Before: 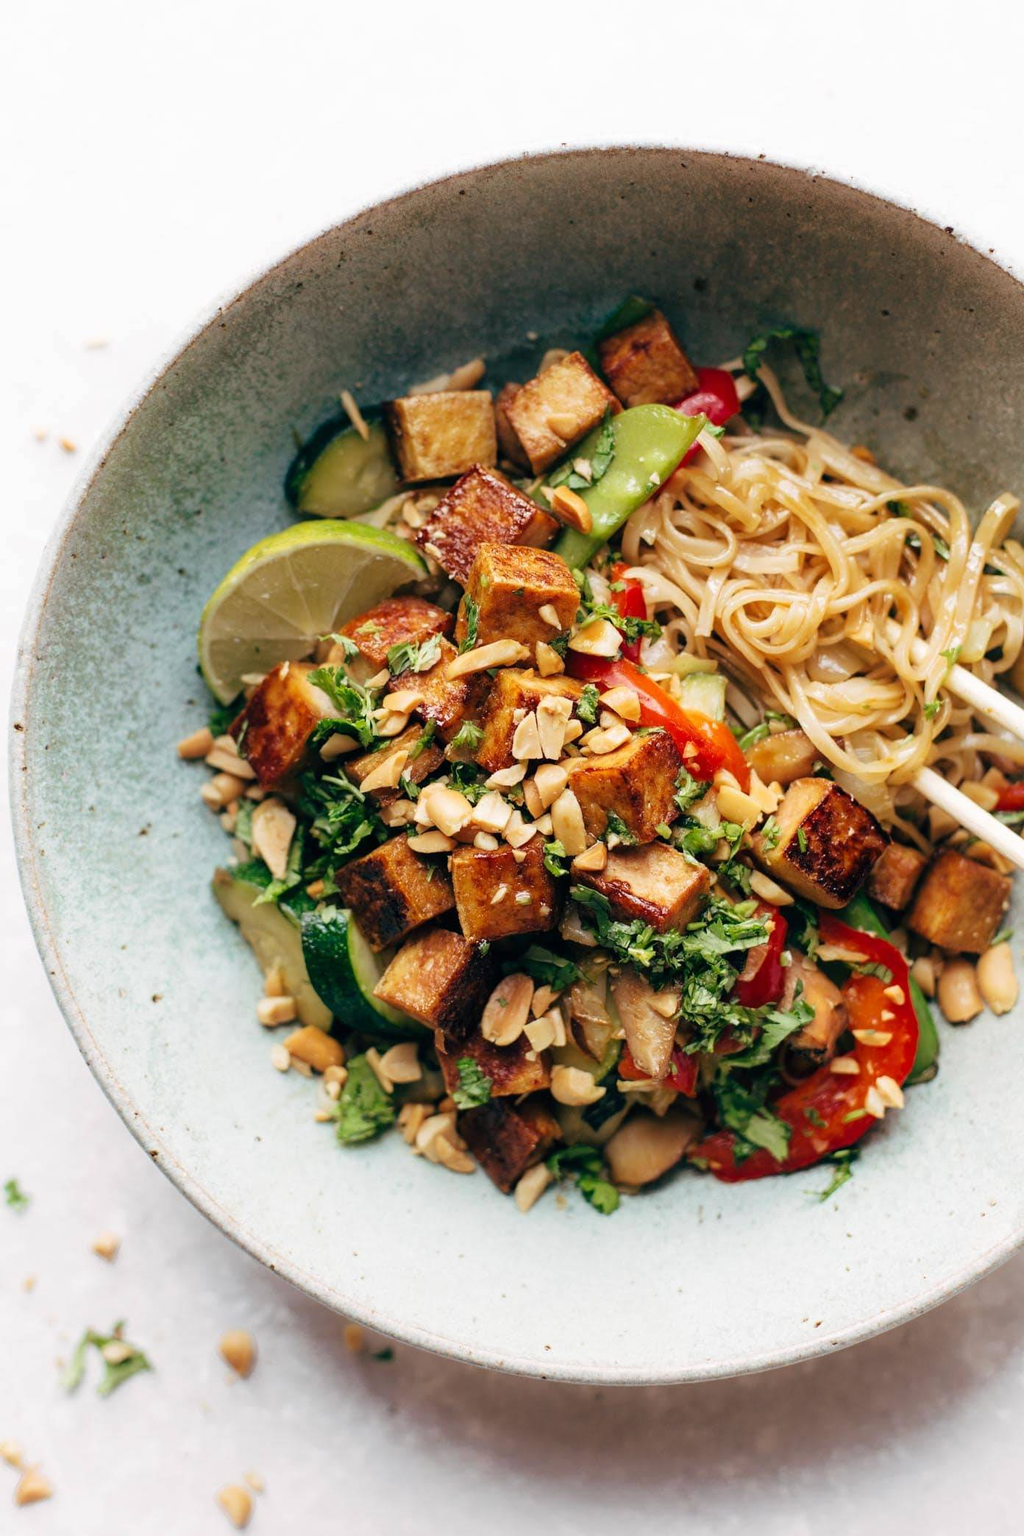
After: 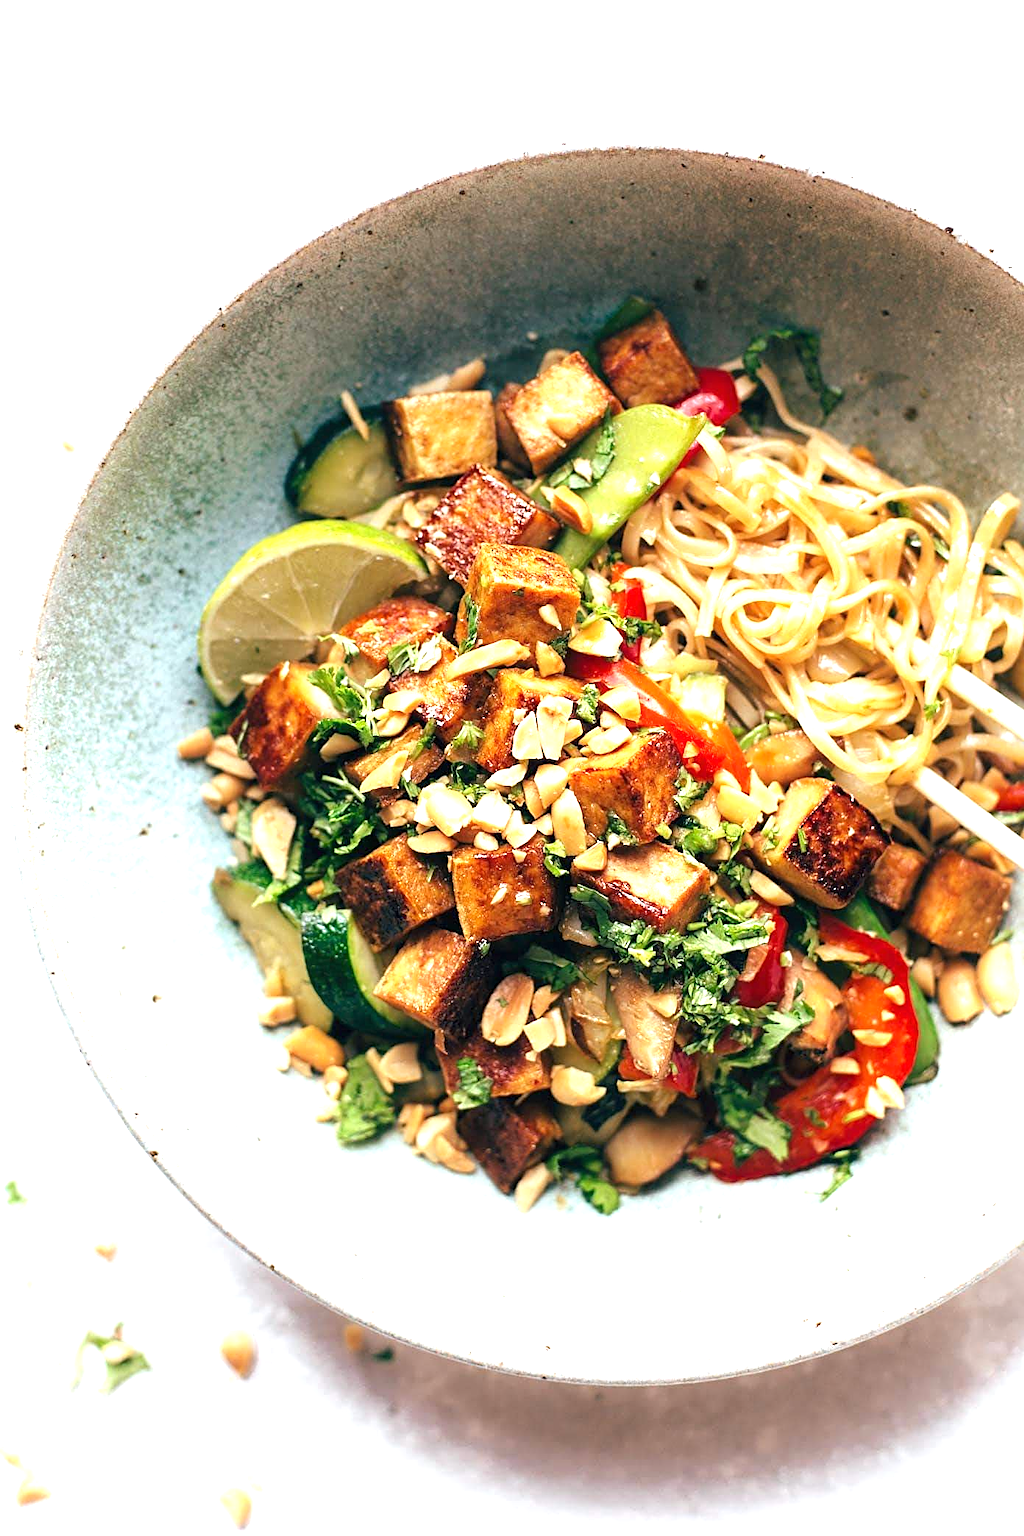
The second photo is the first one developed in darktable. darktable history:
exposure: black level correction 0, exposure 1 EV, compensate highlight preservation false
white balance: red 0.988, blue 1.017
sharpen: on, module defaults
